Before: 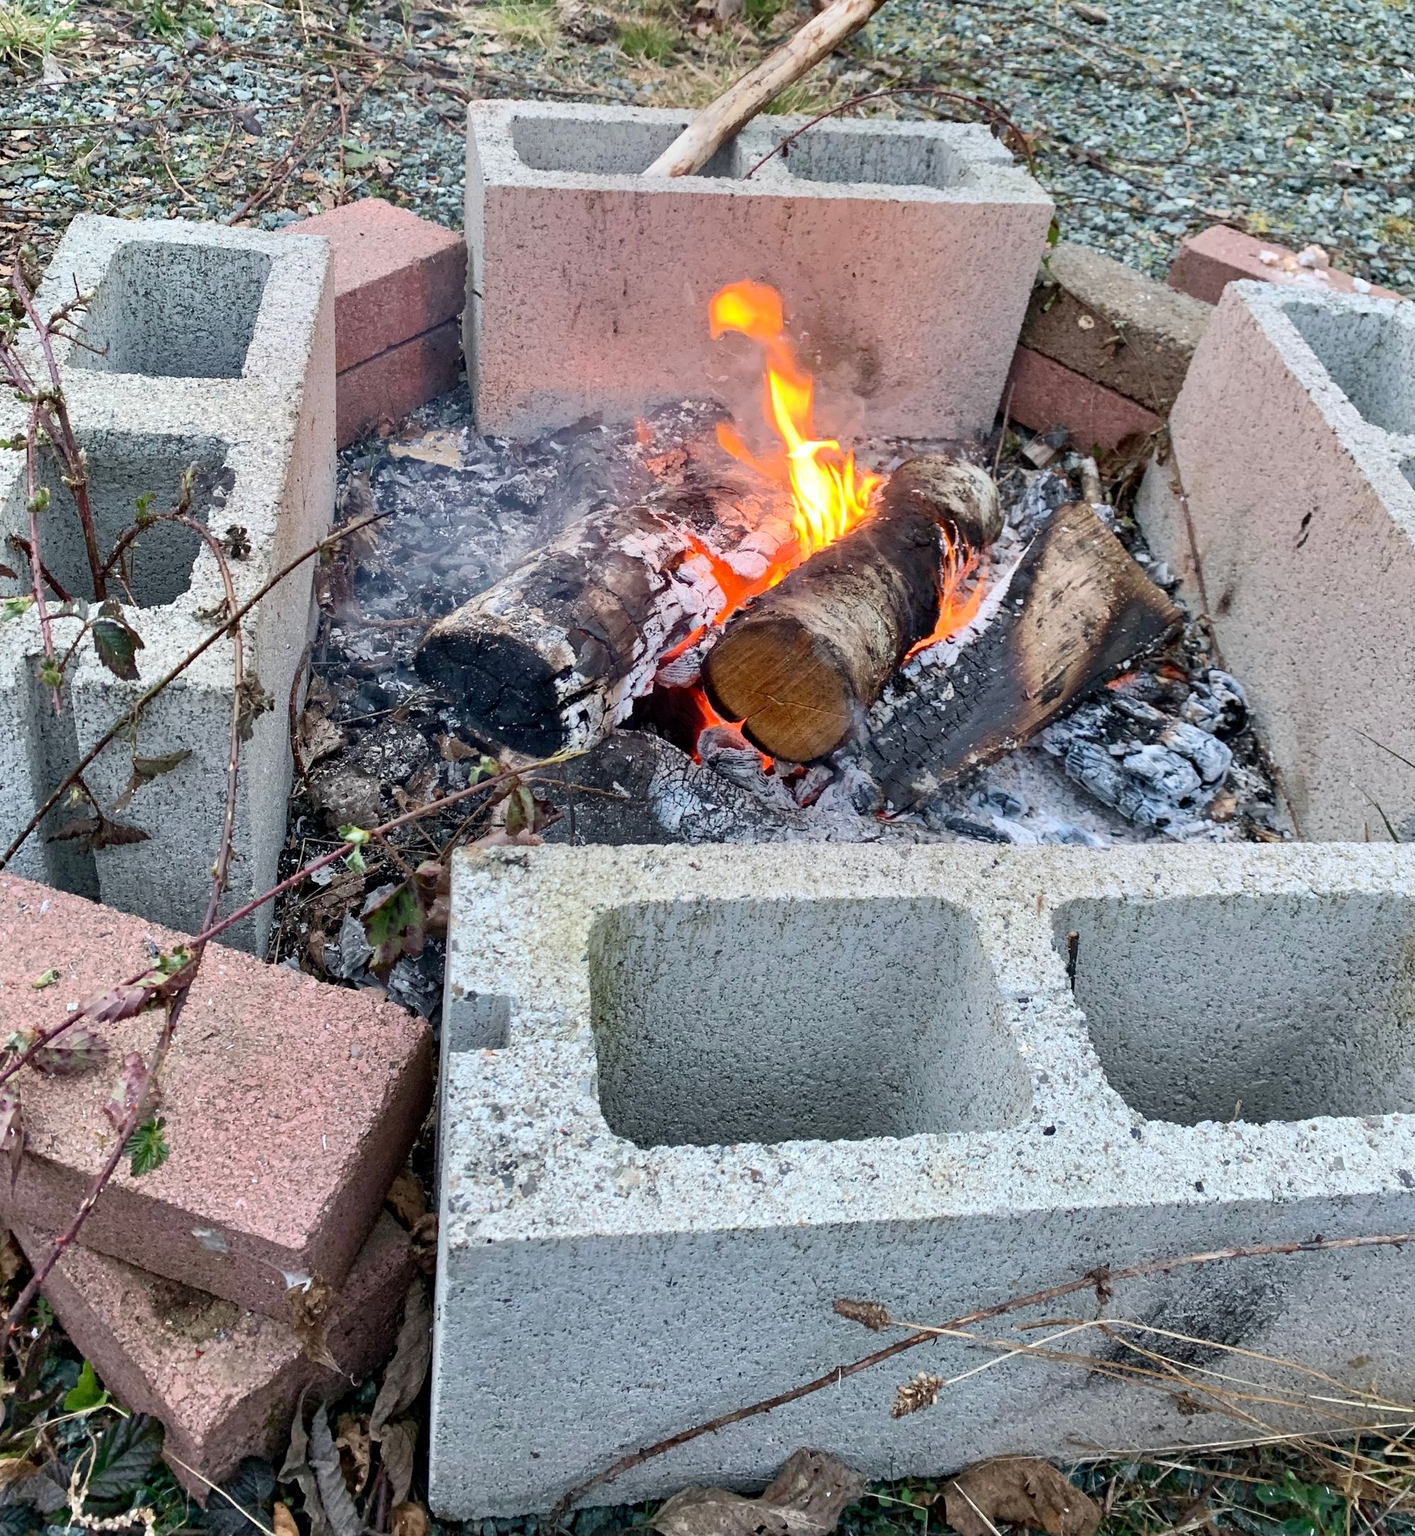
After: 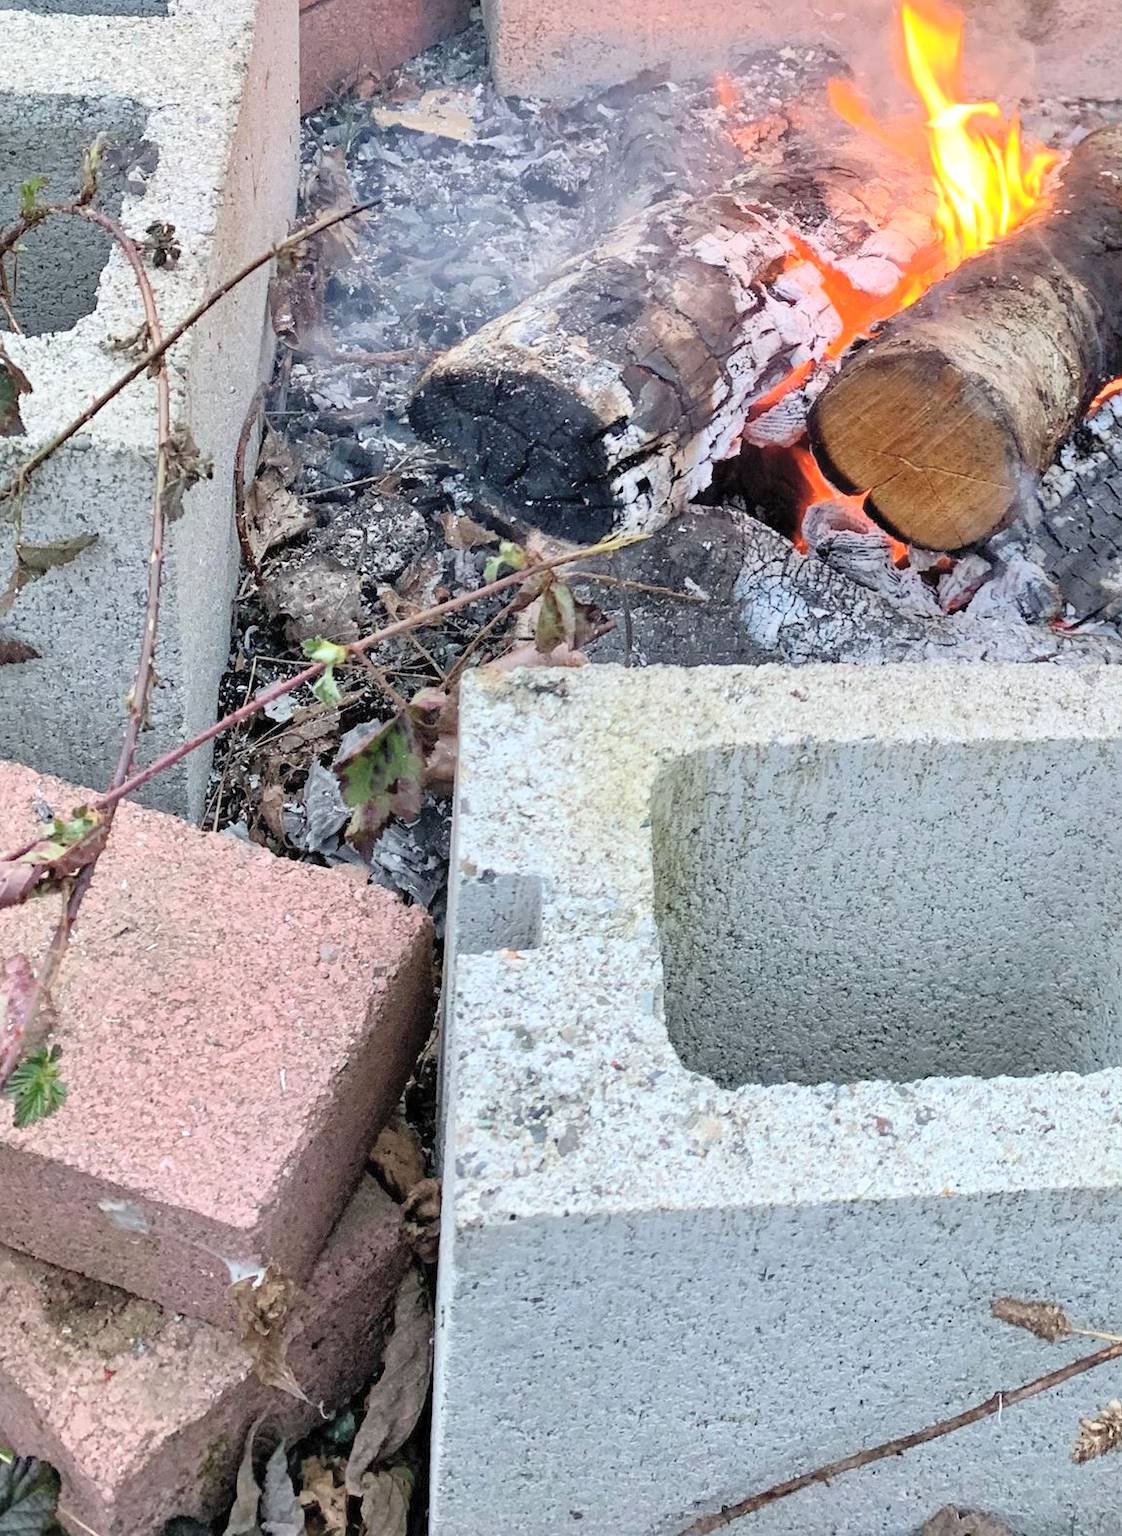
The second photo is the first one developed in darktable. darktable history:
crop: left 8.585%, top 23.862%, right 34.374%, bottom 4.281%
contrast brightness saturation: brightness 0.287
